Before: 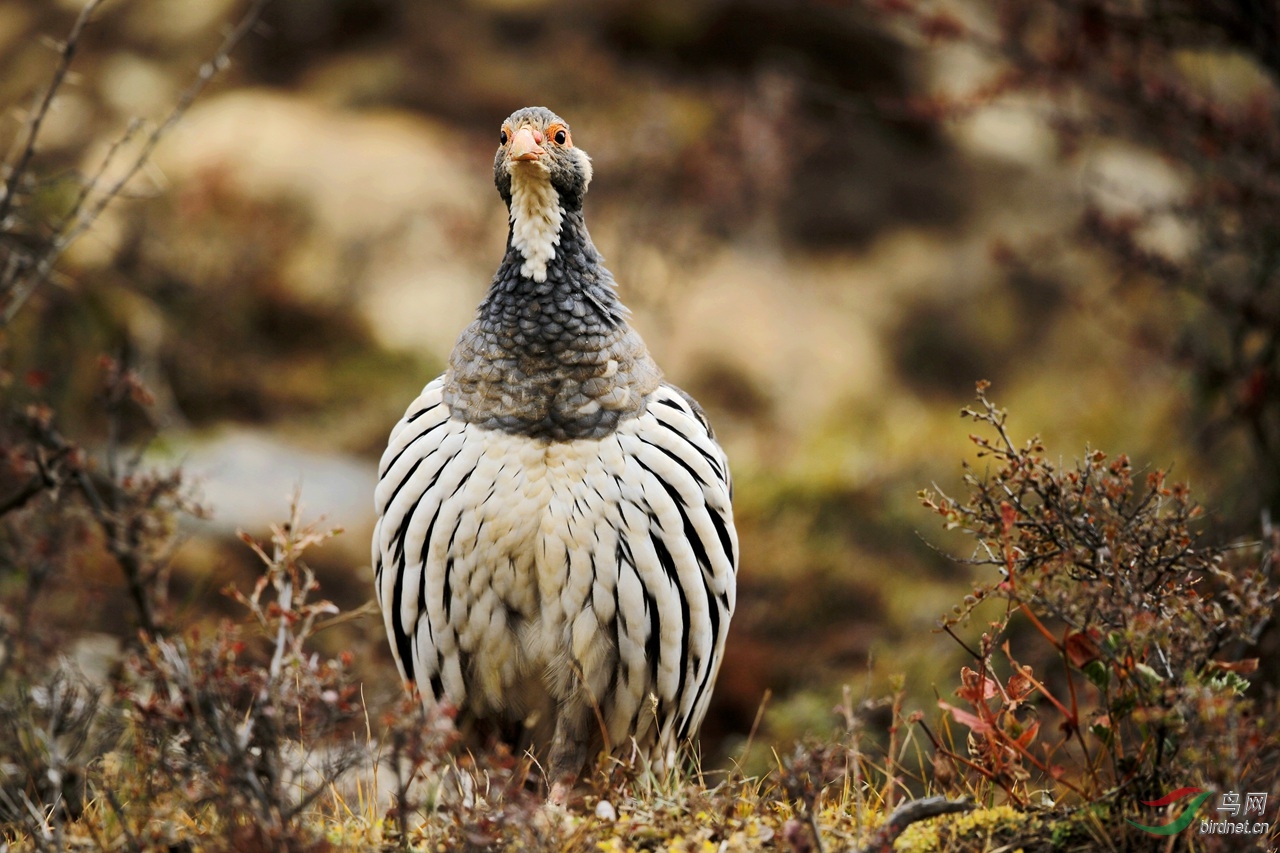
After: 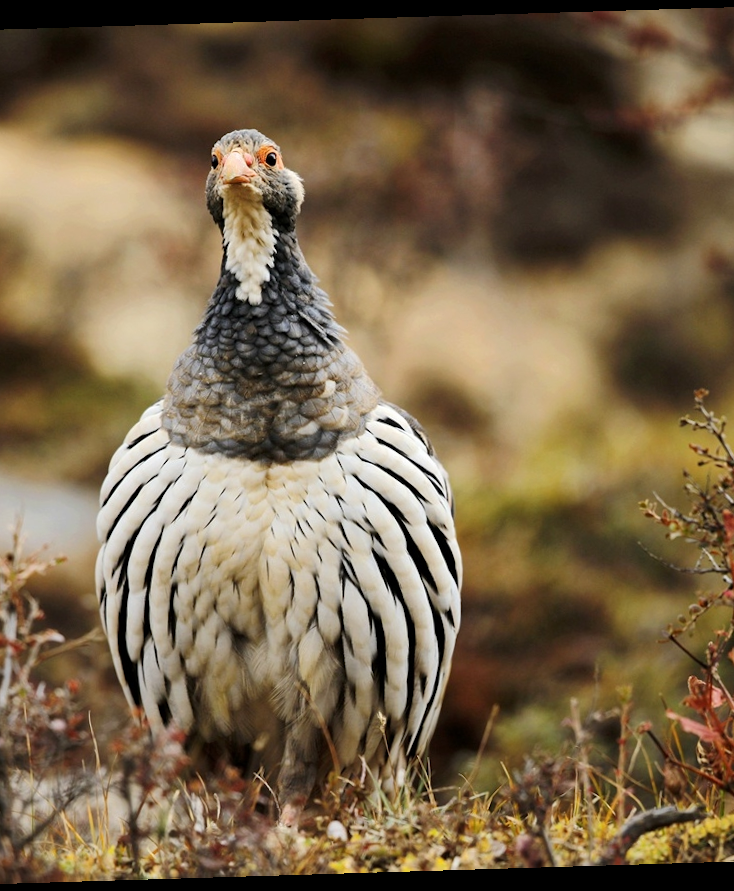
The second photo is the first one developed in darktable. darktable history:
crop and rotate: left 22.516%, right 21.234%
rotate and perspective: rotation -1.75°, automatic cropping off
